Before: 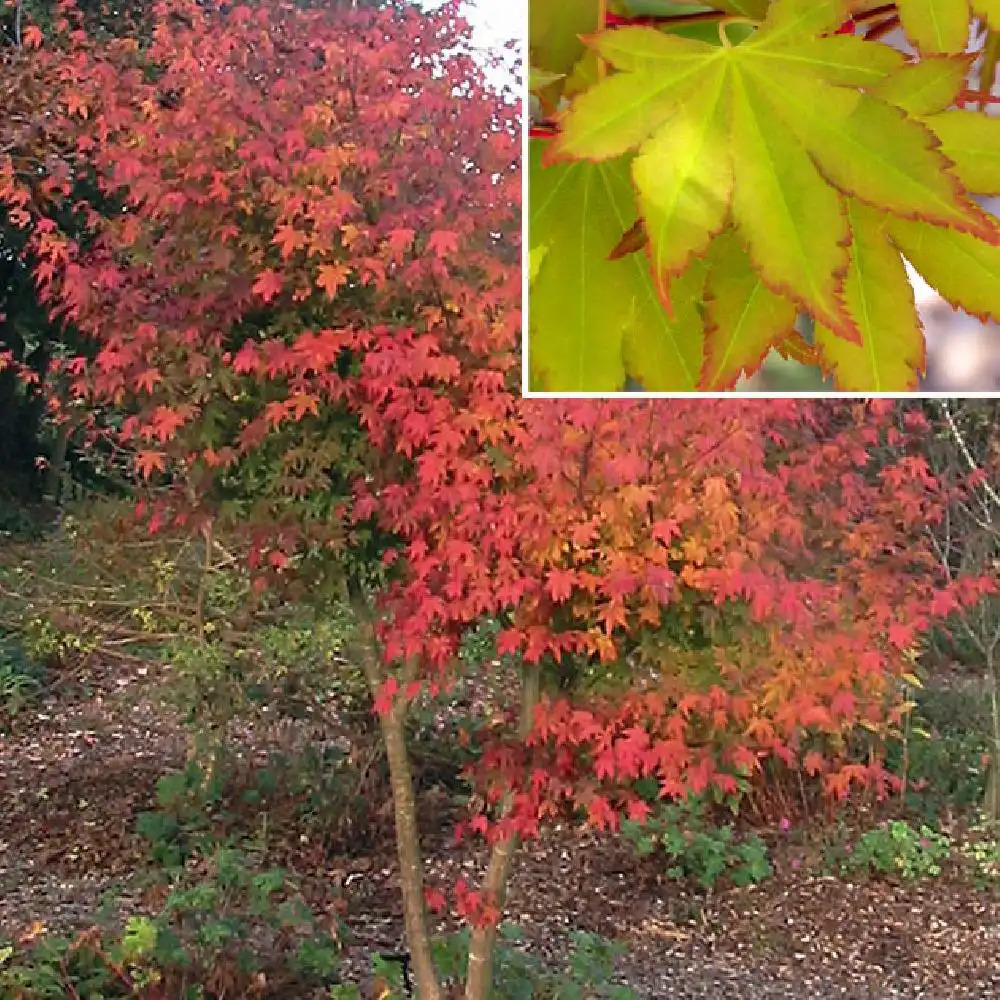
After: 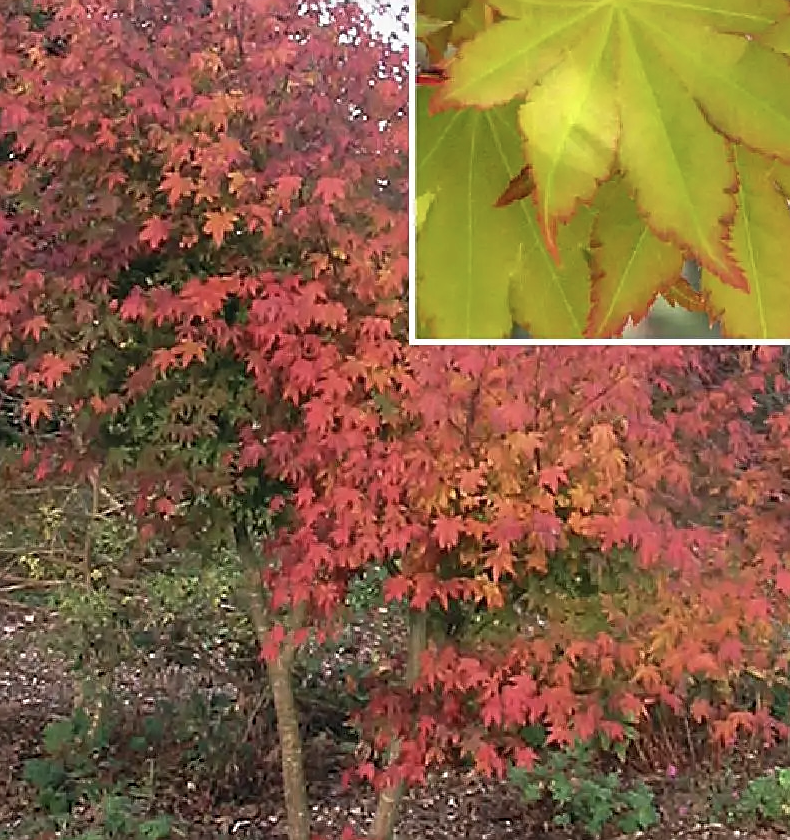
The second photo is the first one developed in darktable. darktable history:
crop: left 11.36%, top 5.32%, right 9.565%, bottom 10.623%
tone equalizer: on, module defaults
exposure: exposure -0.047 EV, compensate highlight preservation false
sharpen: on, module defaults
color correction: highlights b* 0.055, saturation 0.843
